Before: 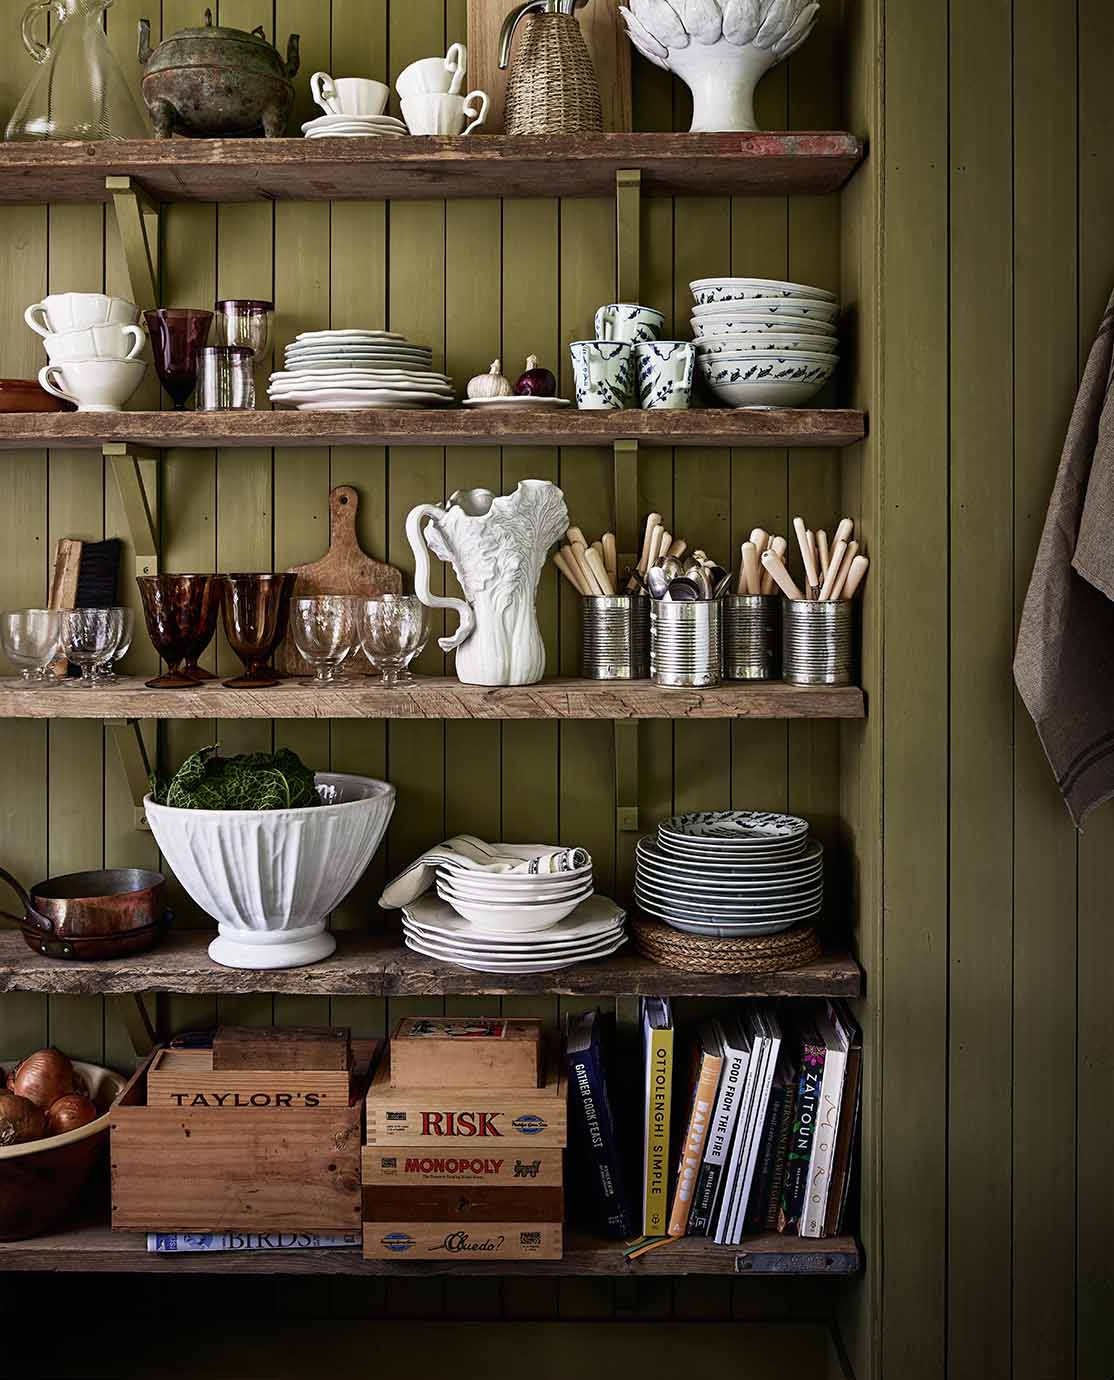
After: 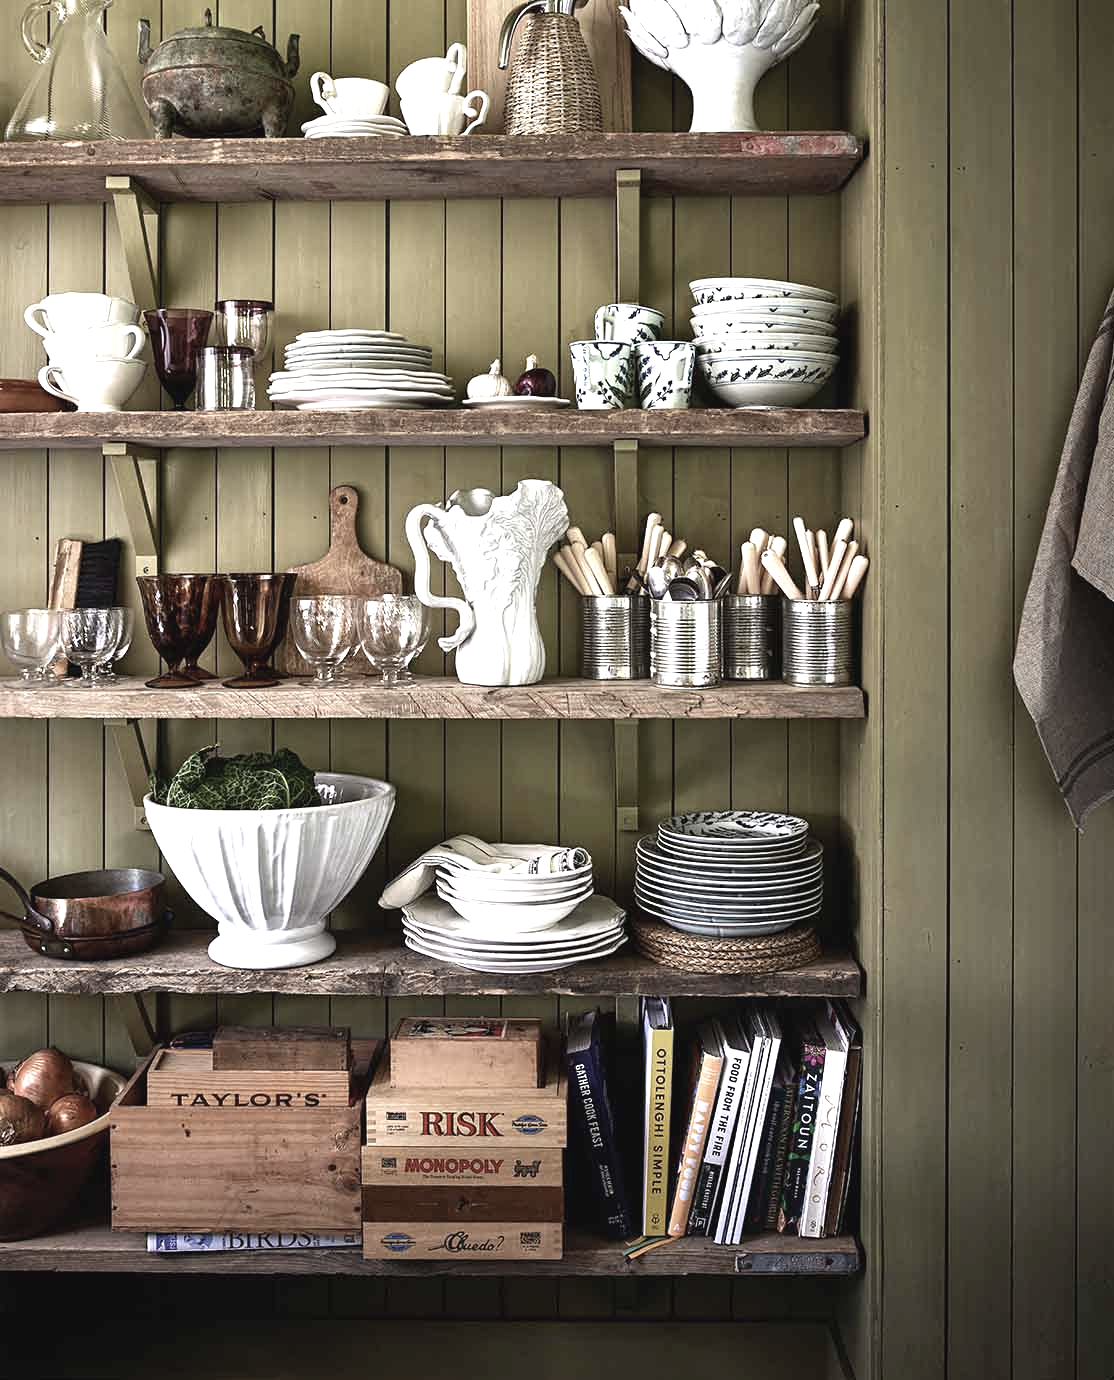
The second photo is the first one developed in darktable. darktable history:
contrast brightness saturation: contrast -0.05, saturation -0.41
exposure: black level correction 0, exposure 1.1 EV, compensate highlight preservation false
